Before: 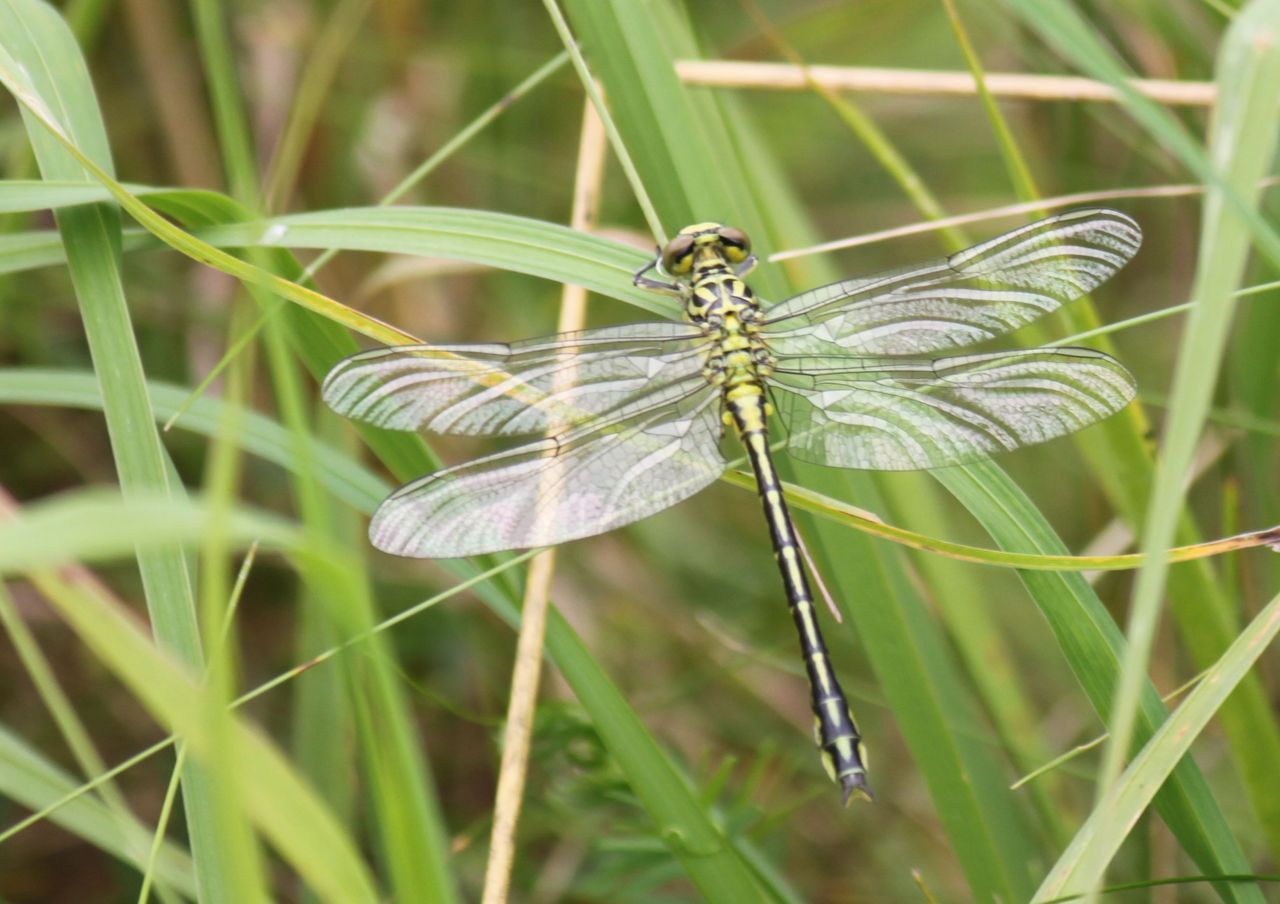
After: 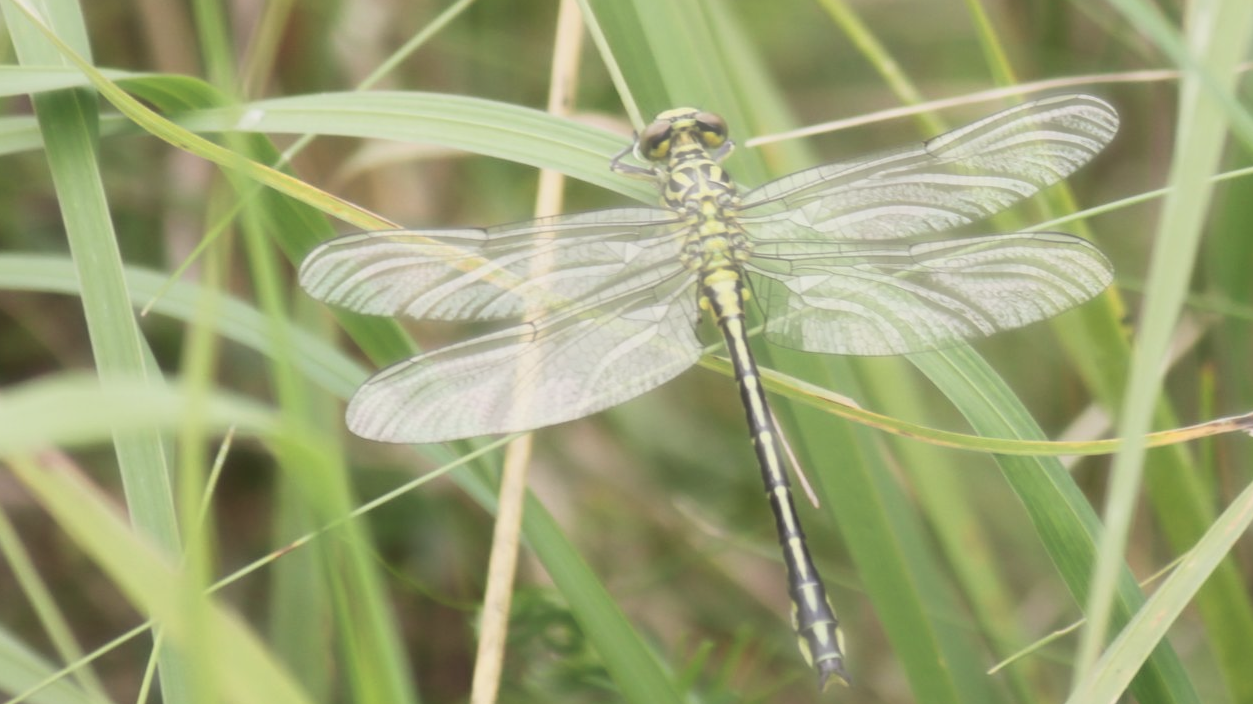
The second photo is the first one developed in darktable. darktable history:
crop and rotate: left 1.814%, top 12.818%, right 0.25%, bottom 9.225%
haze removal: strength -0.9, distance 0.225, compatibility mode true, adaptive false
